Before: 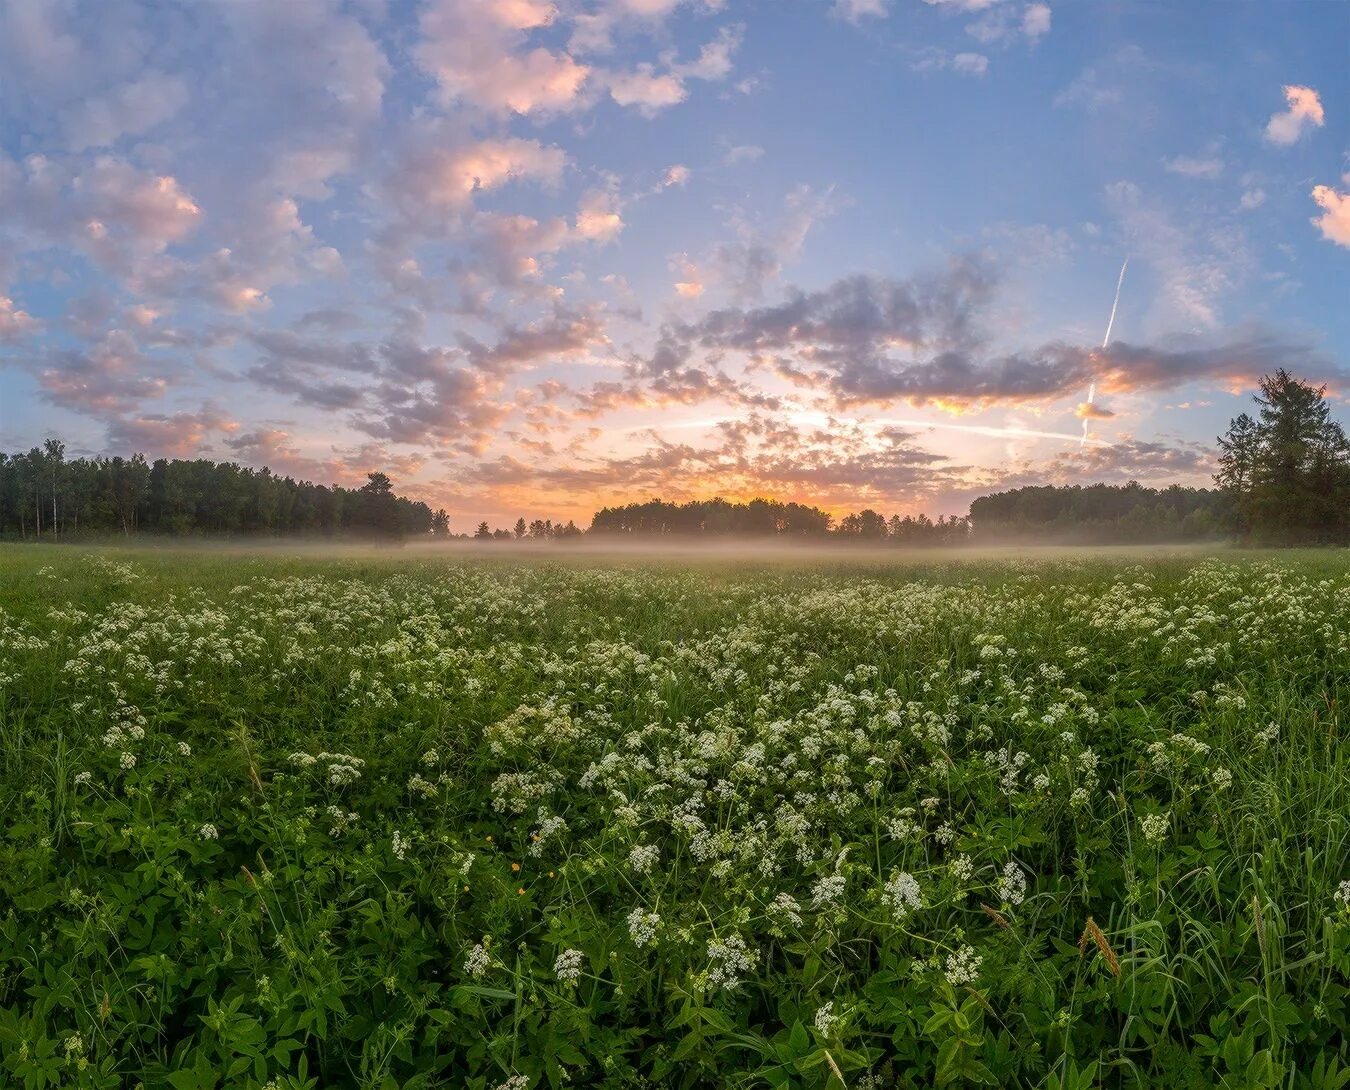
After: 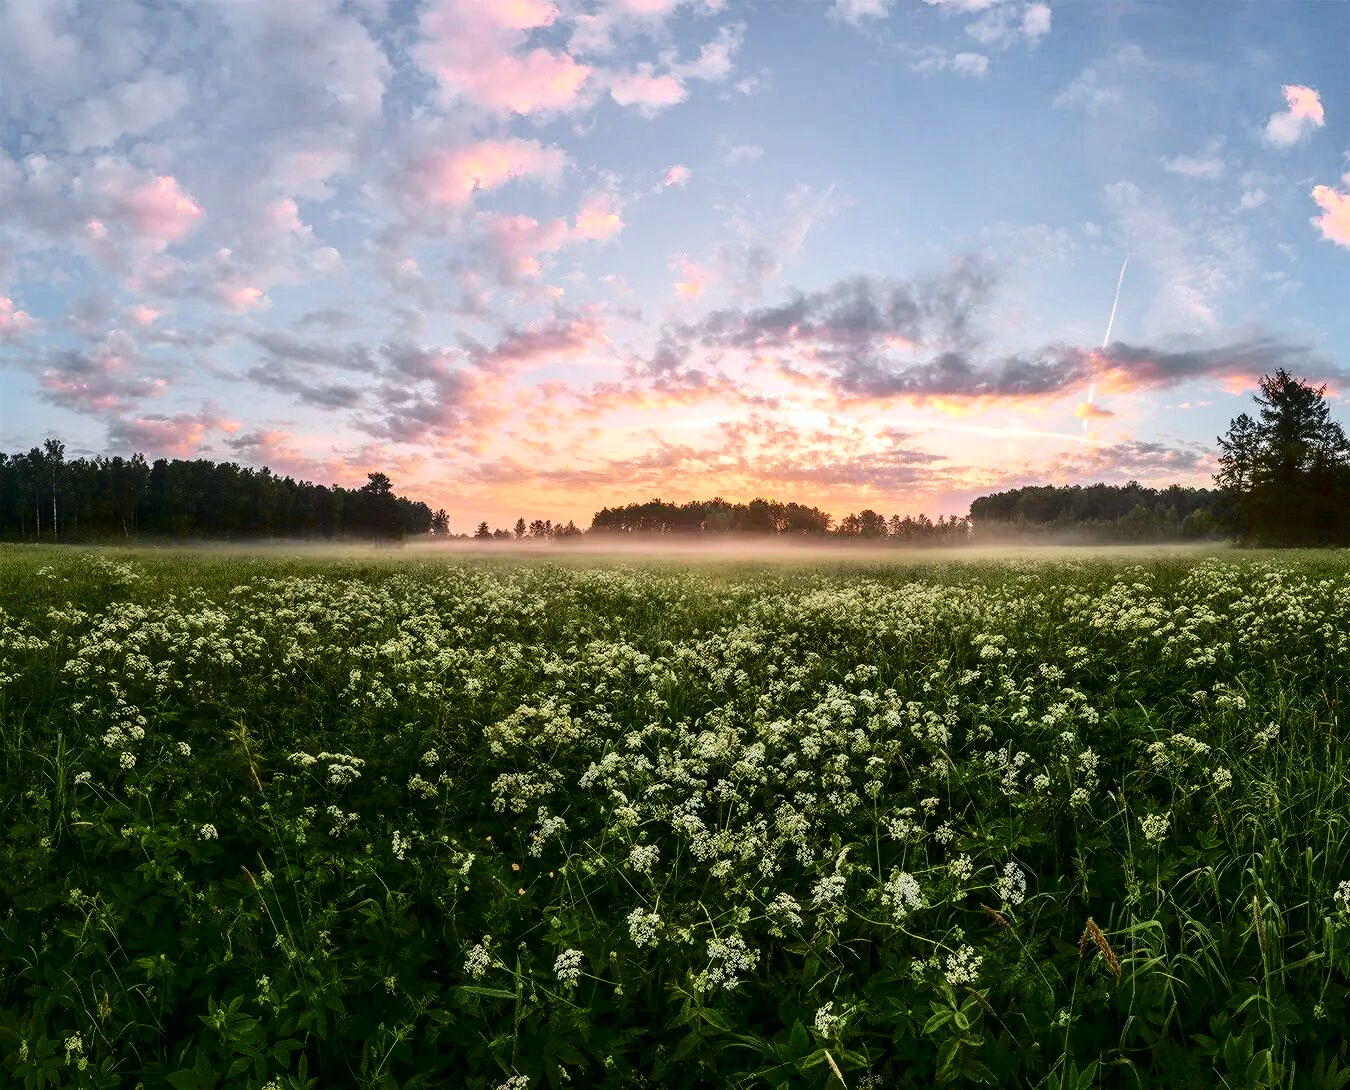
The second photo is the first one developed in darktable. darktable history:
tone curve: curves: ch0 [(0, 0) (0.081, 0.044) (0.192, 0.125) (0.283, 0.238) (0.416, 0.449) (0.495, 0.524) (0.686, 0.743) (0.826, 0.865) (0.978, 0.988)]; ch1 [(0, 0) (0.161, 0.092) (0.35, 0.33) (0.392, 0.392) (0.427, 0.426) (0.479, 0.472) (0.505, 0.497) (0.521, 0.514) (0.547, 0.568) (0.579, 0.597) (0.625, 0.627) (0.678, 0.733) (1, 1)]; ch2 [(0, 0) (0.346, 0.362) (0.404, 0.427) (0.502, 0.495) (0.531, 0.523) (0.549, 0.554) (0.582, 0.596) (0.629, 0.642) (0.717, 0.678) (1, 1)], color space Lab, independent channels, preserve colors none
contrast brightness saturation: contrast 0.28
